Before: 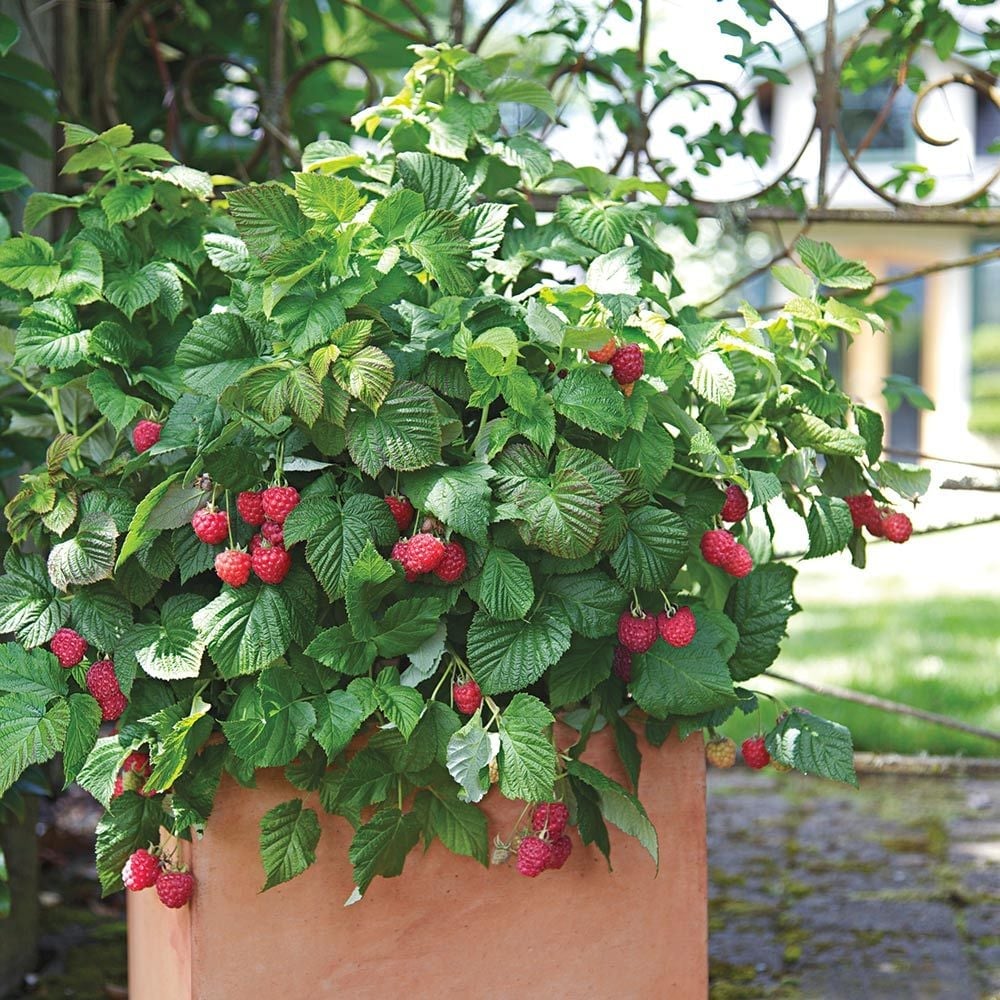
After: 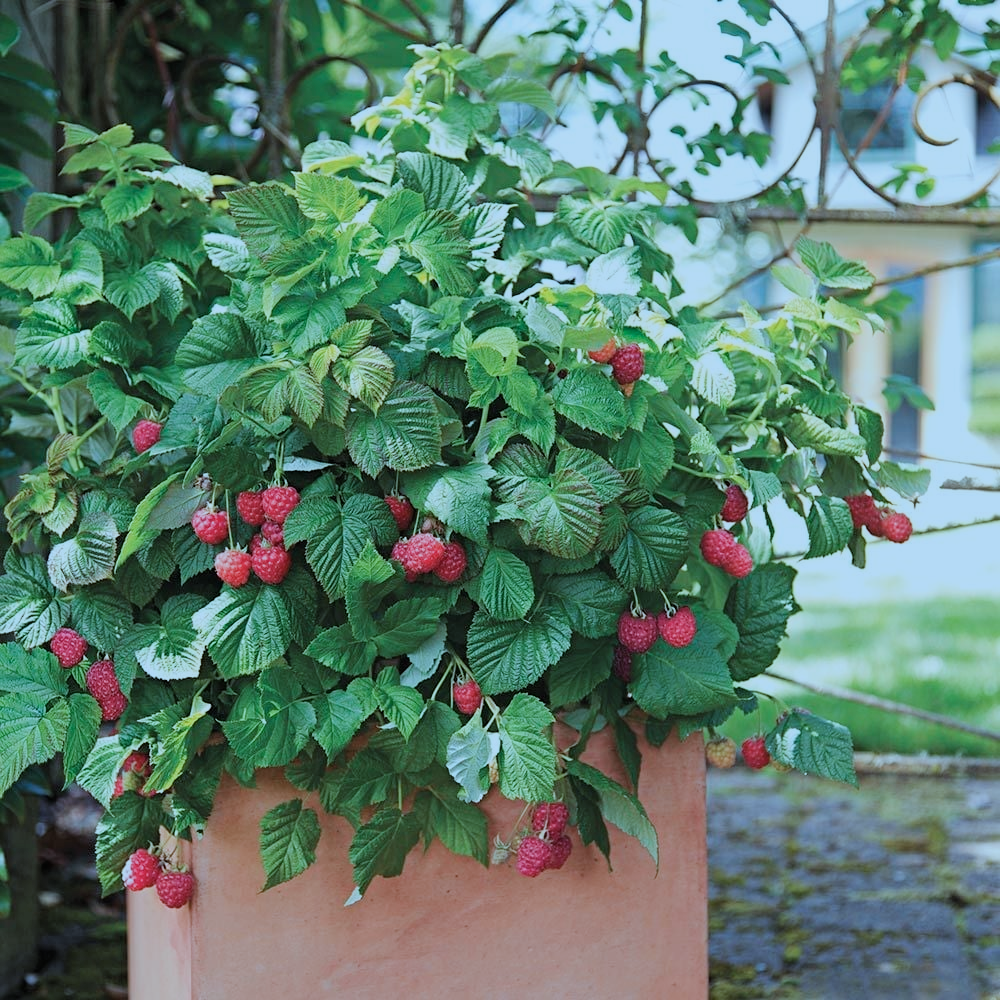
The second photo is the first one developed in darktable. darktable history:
exposure: compensate highlight preservation false
color correction: highlights a* -9.87, highlights b* -21.51
filmic rgb: black relative exposure -7.65 EV, white relative exposure 4.56 EV, threshold 3 EV, hardness 3.61, enable highlight reconstruction true
